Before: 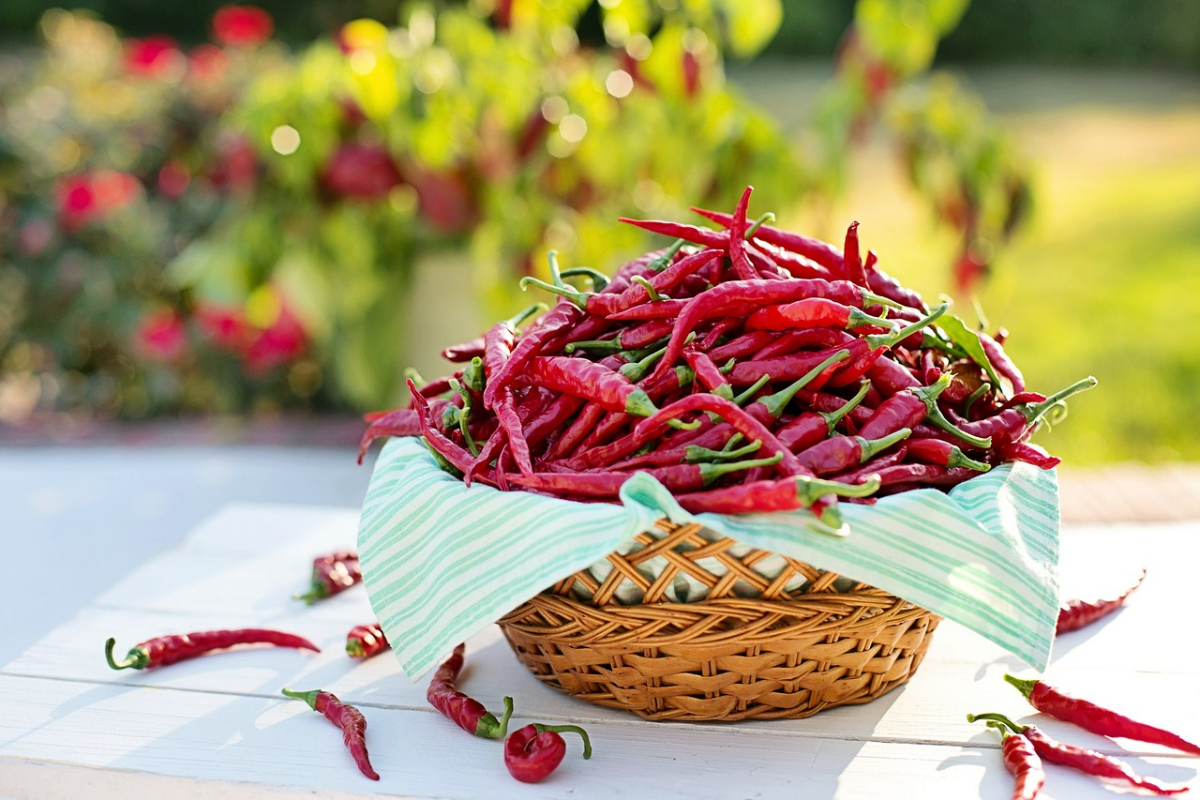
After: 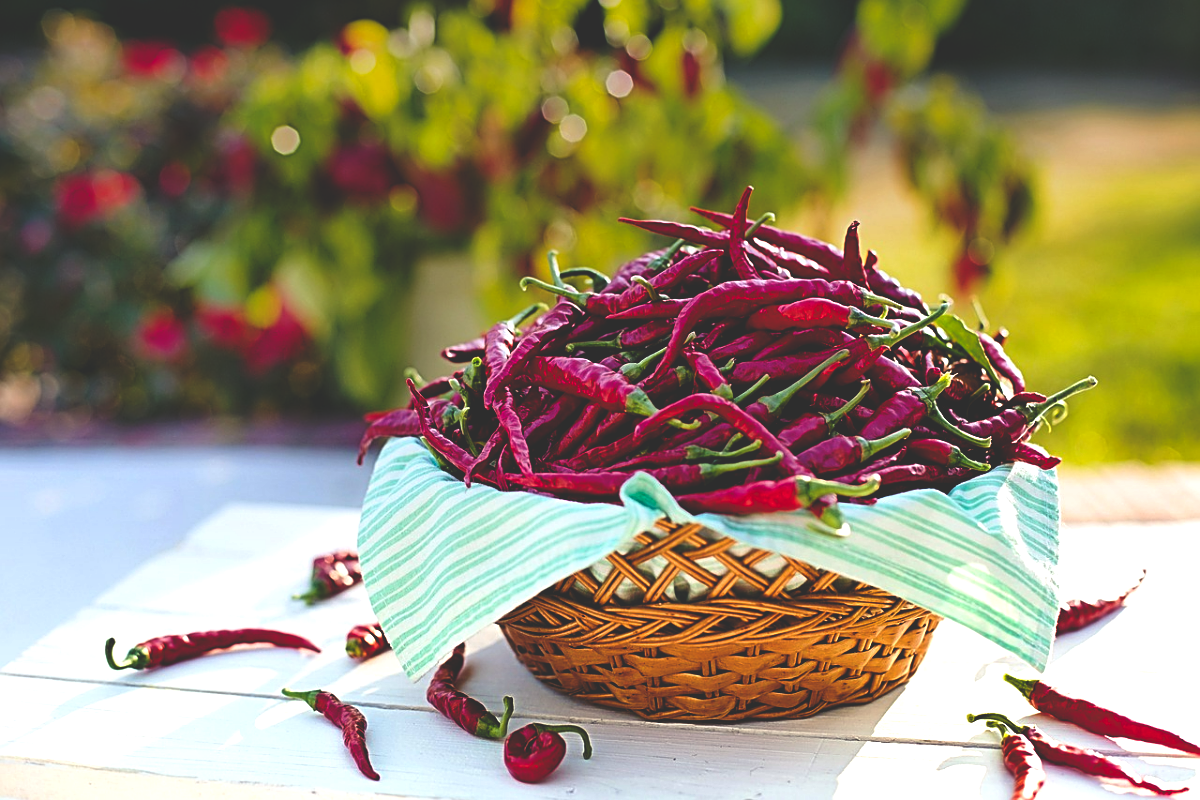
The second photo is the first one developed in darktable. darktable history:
sharpen: on, module defaults
graduated density: hue 238.83°, saturation 50%
rgb curve: curves: ch0 [(0, 0.186) (0.314, 0.284) (0.775, 0.708) (1, 1)], compensate middle gray true, preserve colors none
color balance rgb: shadows lift › luminance -21.66%, shadows lift › chroma 6.57%, shadows lift › hue 270°, power › chroma 0.68%, power › hue 60°, highlights gain › luminance 6.08%, highlights gain › chroma 1.33%, highlights gain › hue 90°, global offset › luminance -0.87%, perceptual saturation grading › global saturation 26.86%, perceptual saturation grading › highlights -28.39%, perceptual saturation grading › mid-tones 15.22%, perceptual saturation grading › shadows 33.98%, perceptual brilliance grading › highlights 10%, perceptual brilliance grading › mid-tones 5%
